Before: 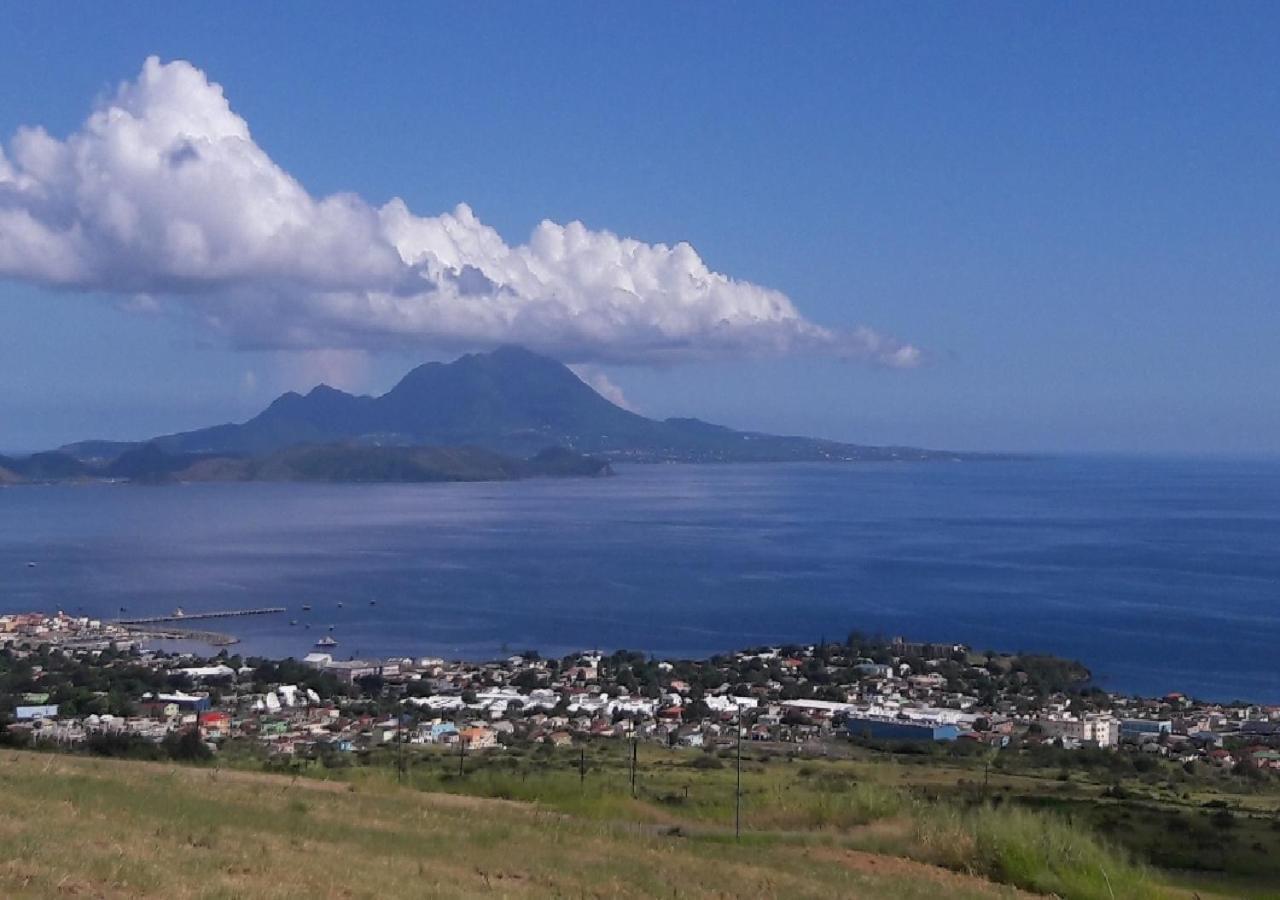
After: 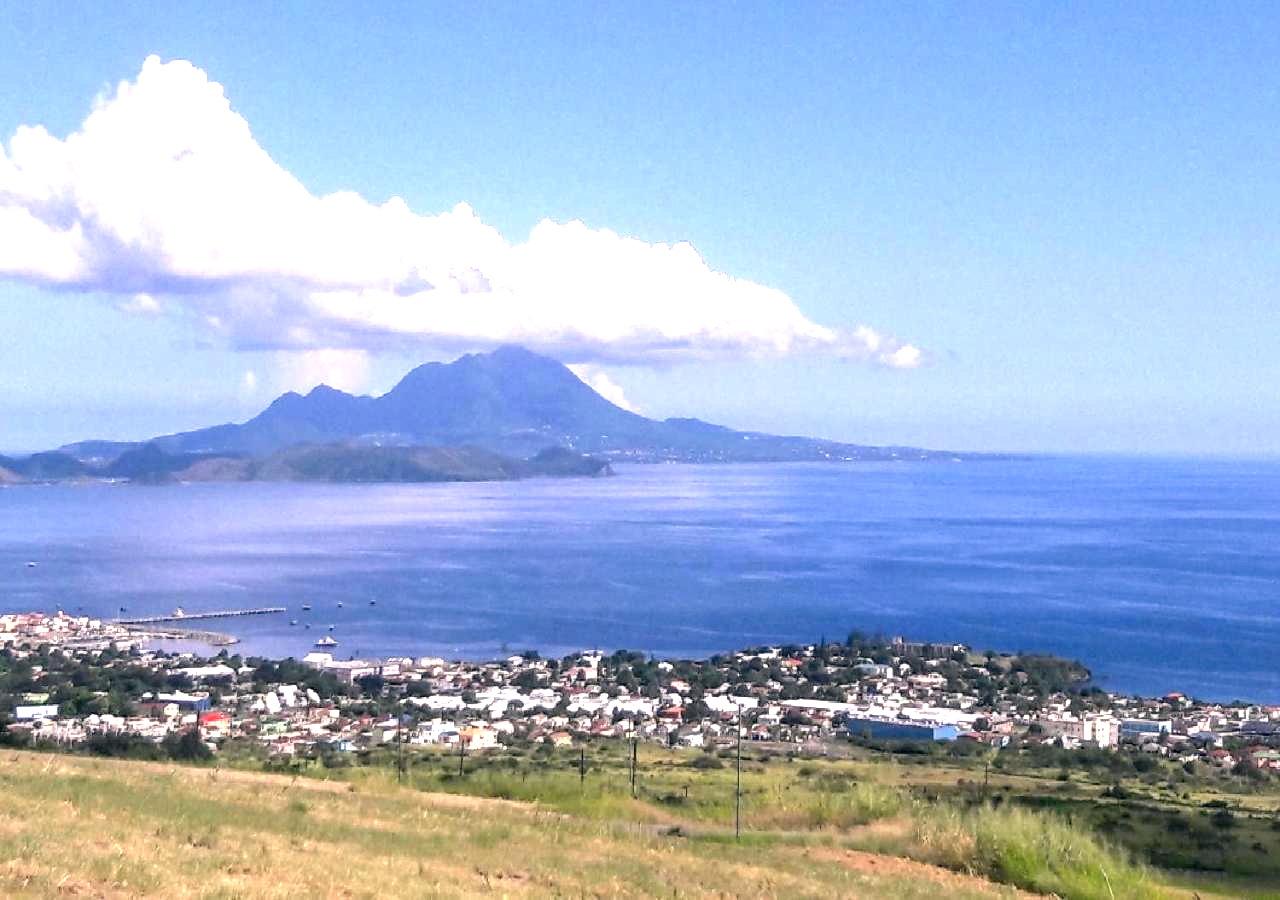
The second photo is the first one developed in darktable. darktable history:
local contrast: detail 130%
exposure: black level correction 0.001, exposure 1.732 EV, compensate exposure bias true, compensate highlight preservation false
color correction: highlights a* 5.45, highlights b* 5.28, shadows a* -4.53, shadows b* -5.16
